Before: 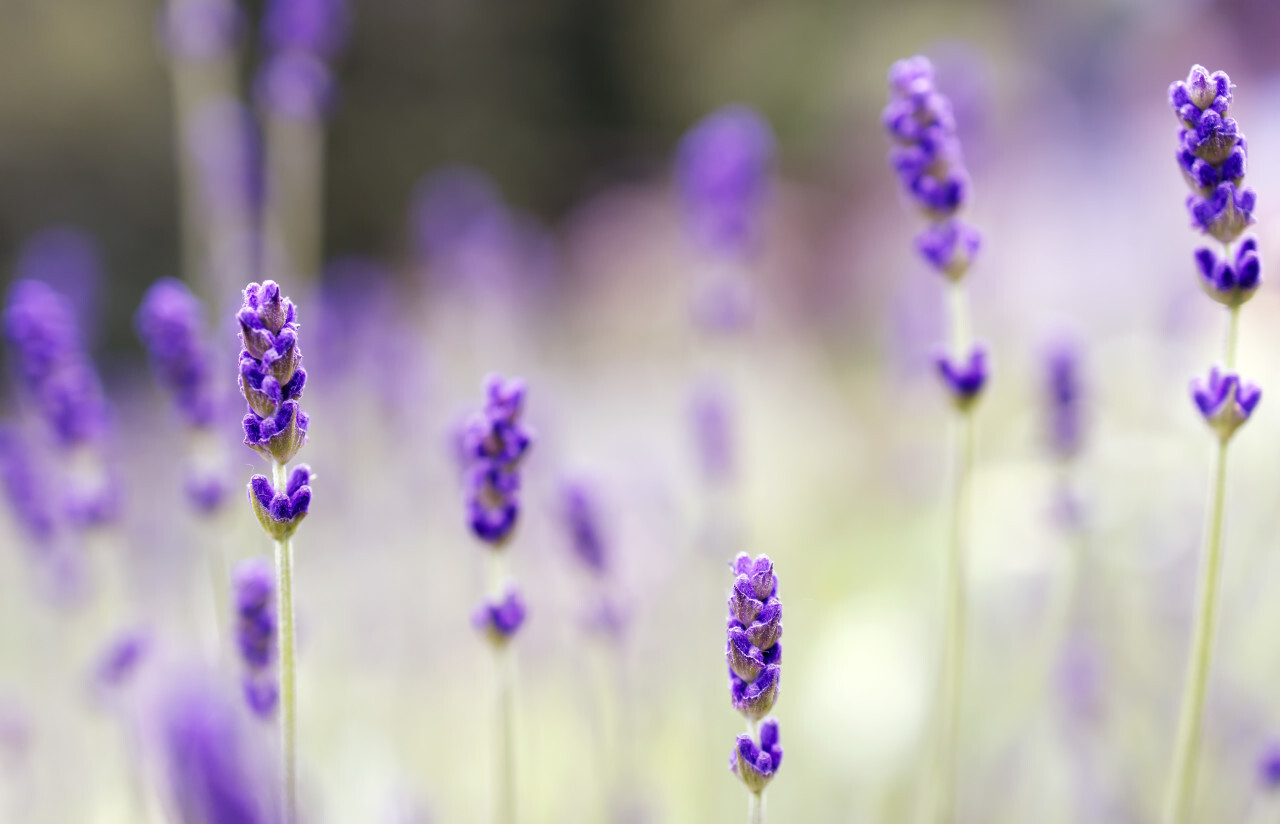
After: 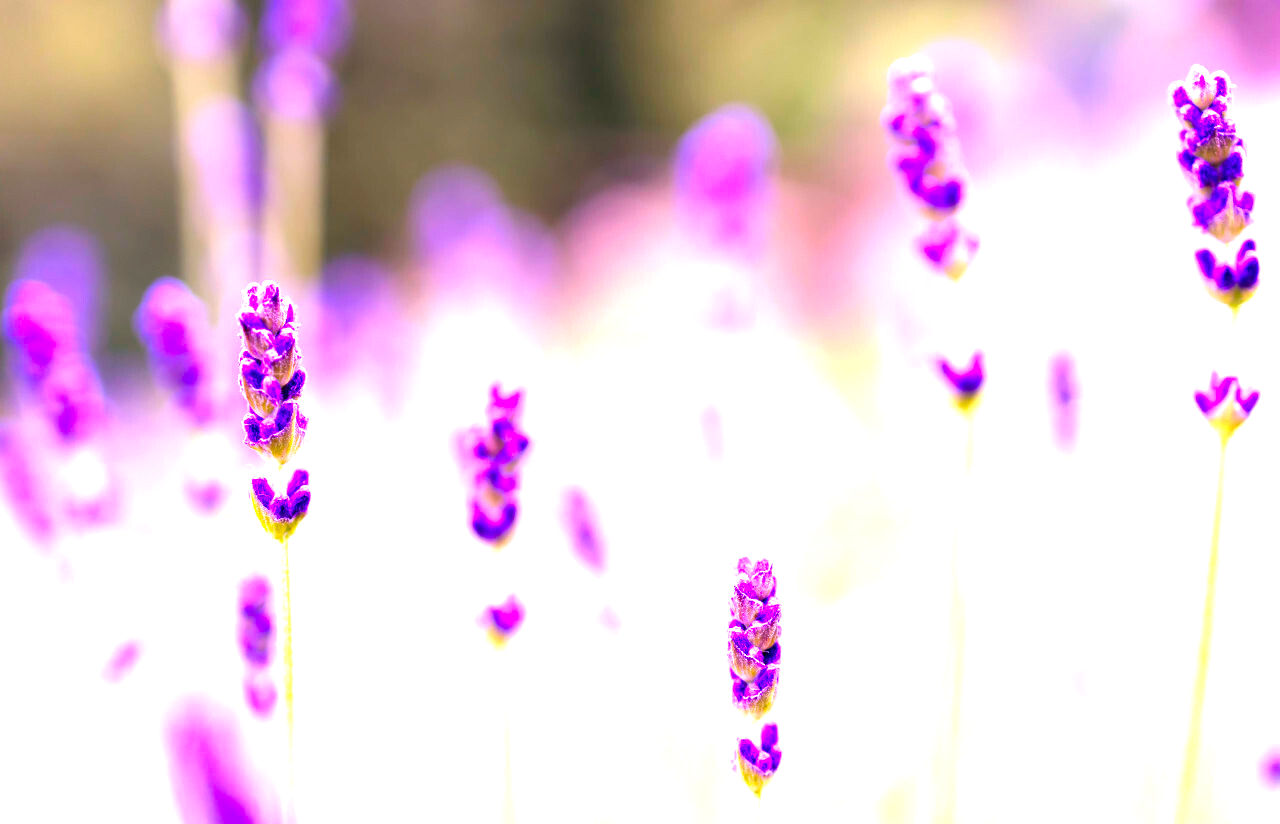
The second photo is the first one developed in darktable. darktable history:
tone equalizer: on, module defaults
exposure: black level correction 0, exposure 1.446 EV, compensate exposure bias true, compensate highlight preservation false
color correction: highlights a* 6.9, highlights b* 3.88
color balance rgb: power › luminance 0.85%, power › chroma 0.404%, power › hue 33.45°, linear chroma grading › global chroma 14.903%, perceptual saturation grading › global saturation 18.118%
